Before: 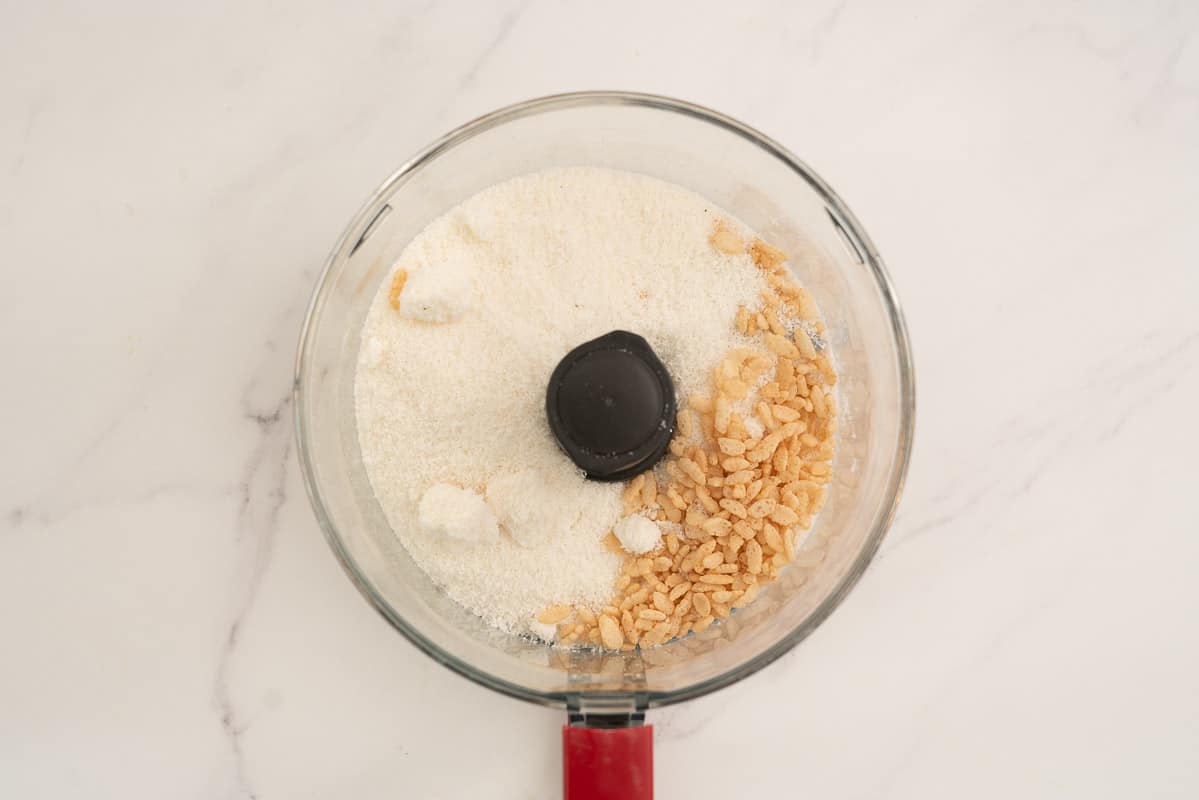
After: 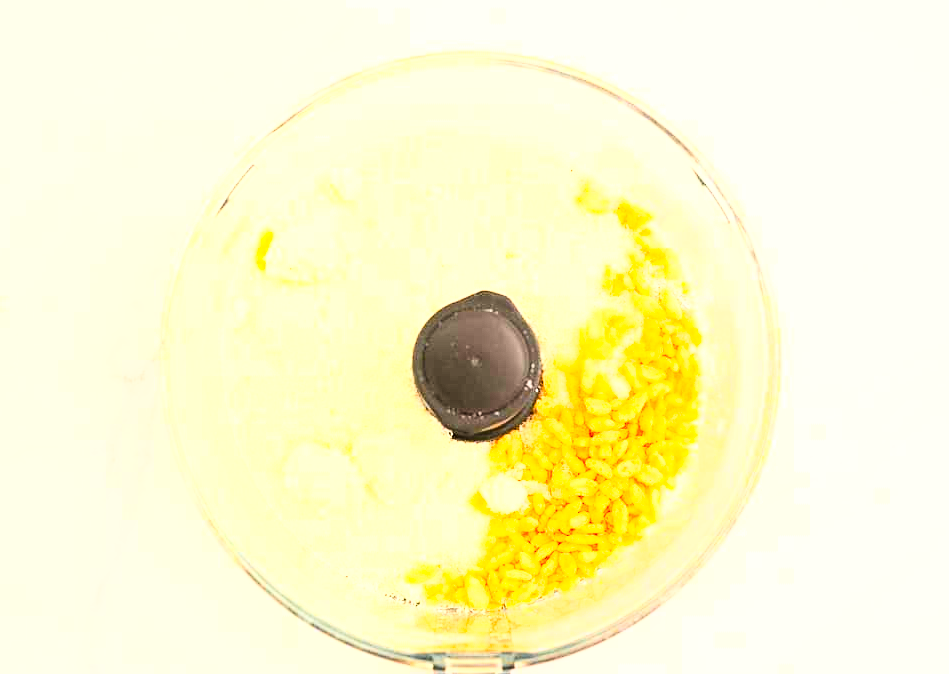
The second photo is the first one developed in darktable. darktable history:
crop: left 11.199%, top 5.049%, right 9.57%, bottom 10.647%
sharpen: radius 1.297, amount 0.293, threshold 0.078
base curve: curves: ch0 [(0, 0) (0.007, 0.004) (0.027, 0.03) (0.046, 0.07) (0.207, 0.54) (0.442, 0.872) (0.673, 0.972) (1, 1)]
exposure: exposure 1.065 EV, compensate exposure bias true, compensate highlight preservation false
tone equalizer: -7 EV 0.131 EV
color balance rgb: perceptual saturation grading › global saturation 30.885%, global vibrance 14.922%
color zones: curves: ch0 [(0.224, 0.526) (0.75, 0.5)]; ch1 [(0.055, 0.526) (0.224, 0.761) (0.377, 0.526) (0.75, 0.5)]
